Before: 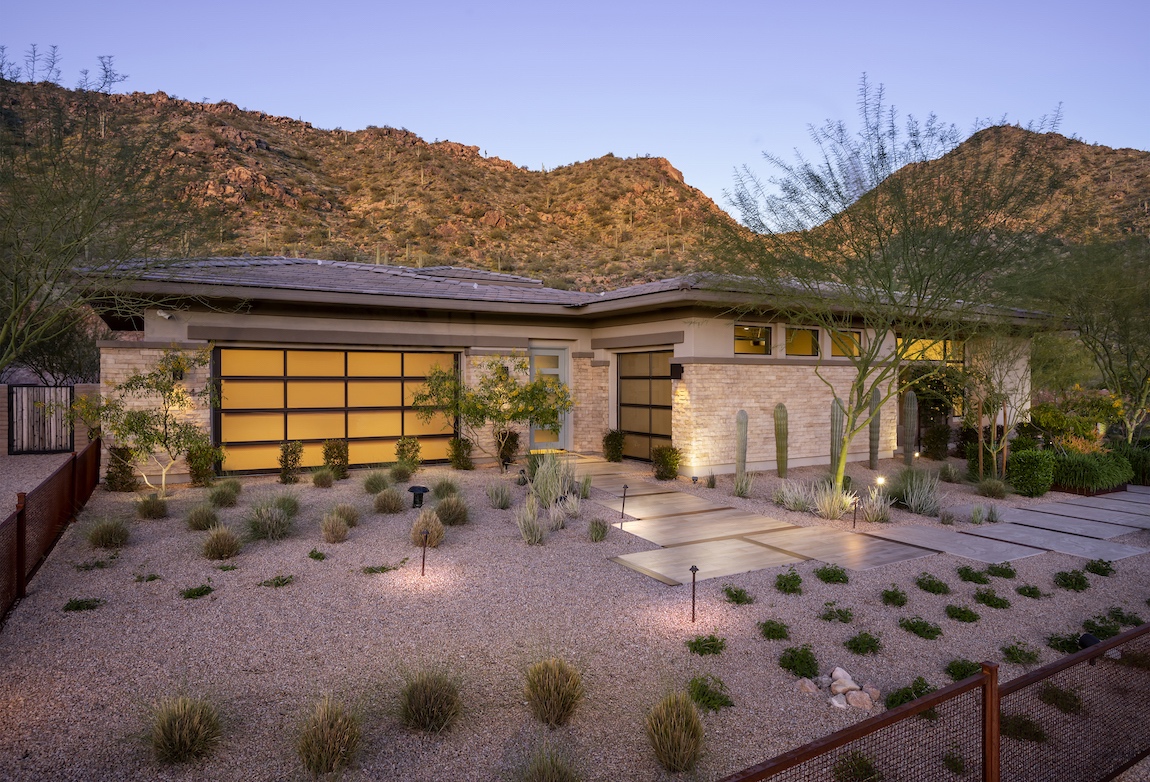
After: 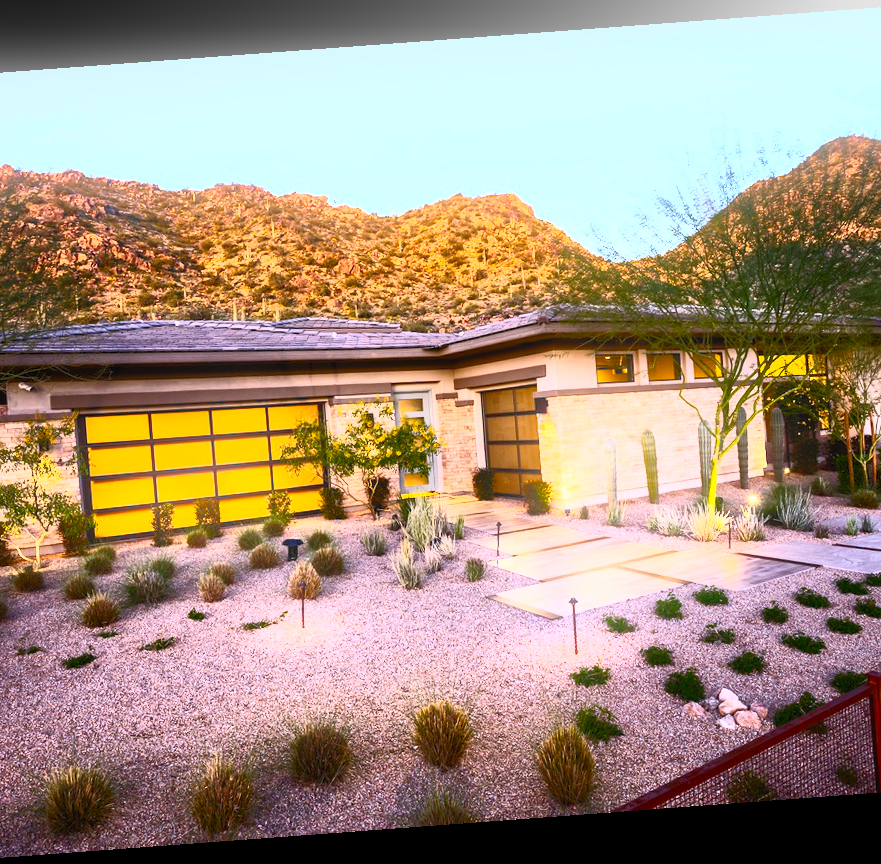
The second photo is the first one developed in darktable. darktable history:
color balance: output saturation 120%
color correction: saturation 0.85
rotate and perspective: rotation -4.25°, automatic cropping off
contrast brightness saturation: contrast 0.83, brightness 0.59, saturation 0.59
bloom: size 9%, threshold 100%, strength 7%
crop: left 13.443%, right 13.31%
white balance: red 0.98, blue 1.034
